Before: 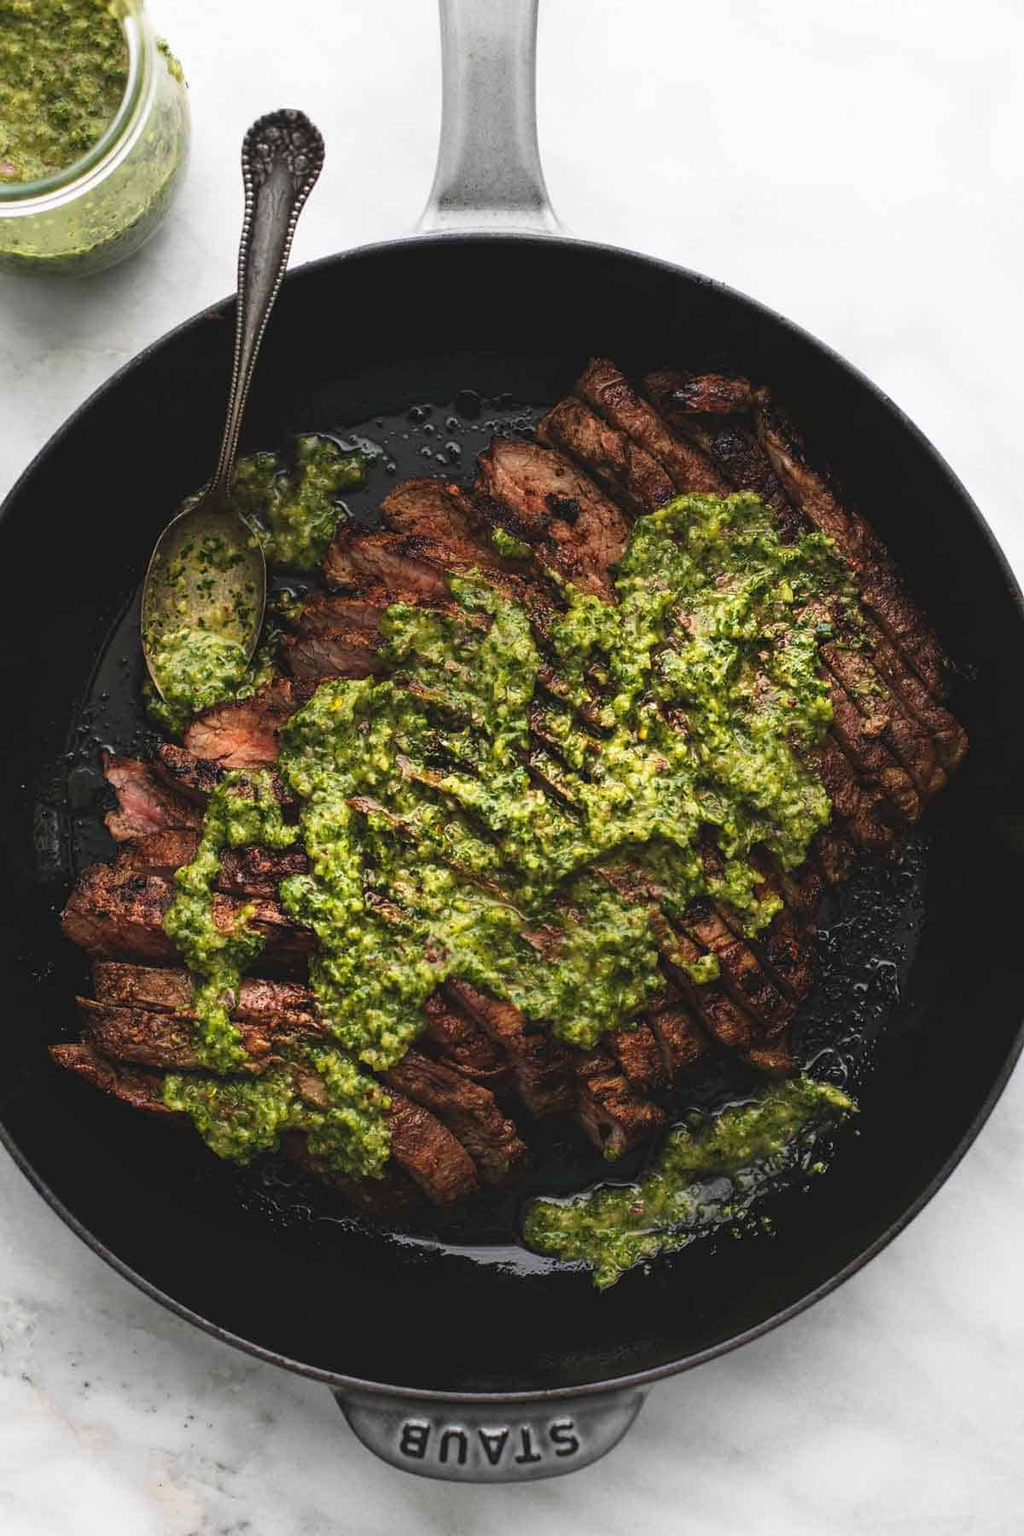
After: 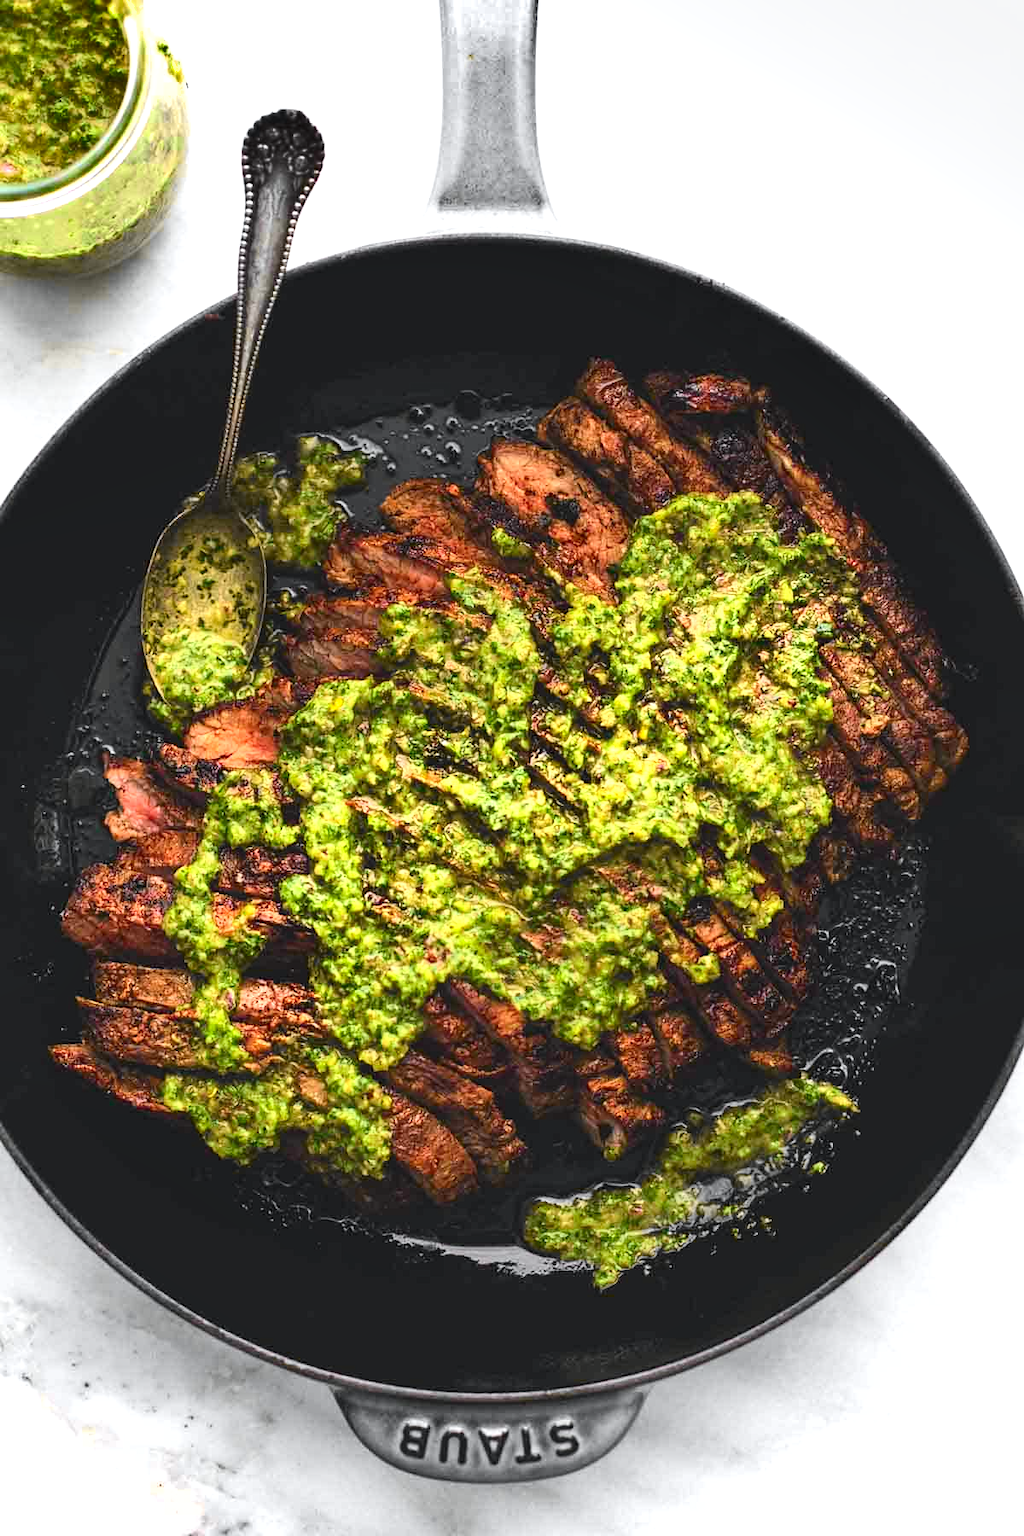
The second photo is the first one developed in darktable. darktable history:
tone curve: curves: ch0 [(0, 0) (0.071, 0.047) (0.266, 0.26) (0.491, 0.552) (0.753, 0.818) (1, 0.983)]; ch1 [(0, 0) (0.346, 0.307) (0.408, 0.369) (0.463, 0.443) (0.482, 0.493) (0.502, 0.5) (0.517, 0.518) (0.55, 0.573) (0.597, 0.641) (0.651, 0.709) (1, 1)]; ch2 [(0, 0) (0.346, 0.34) (0.434, 0.46) (0.485, 0.494) (0.5, 0.494) (0.517, 0.506) (0.535, 0.545) (0.583, 0.634) (0.625, 0.686) (1, 1)], color space Lab, independent channels
exposure: exposure 0.606 EV, compensate highlight preservation false
shadows and highlights: radius 168.6, shadows 27.82, white point adjustment 3.17, highlights -68.75, soften with gaussian
